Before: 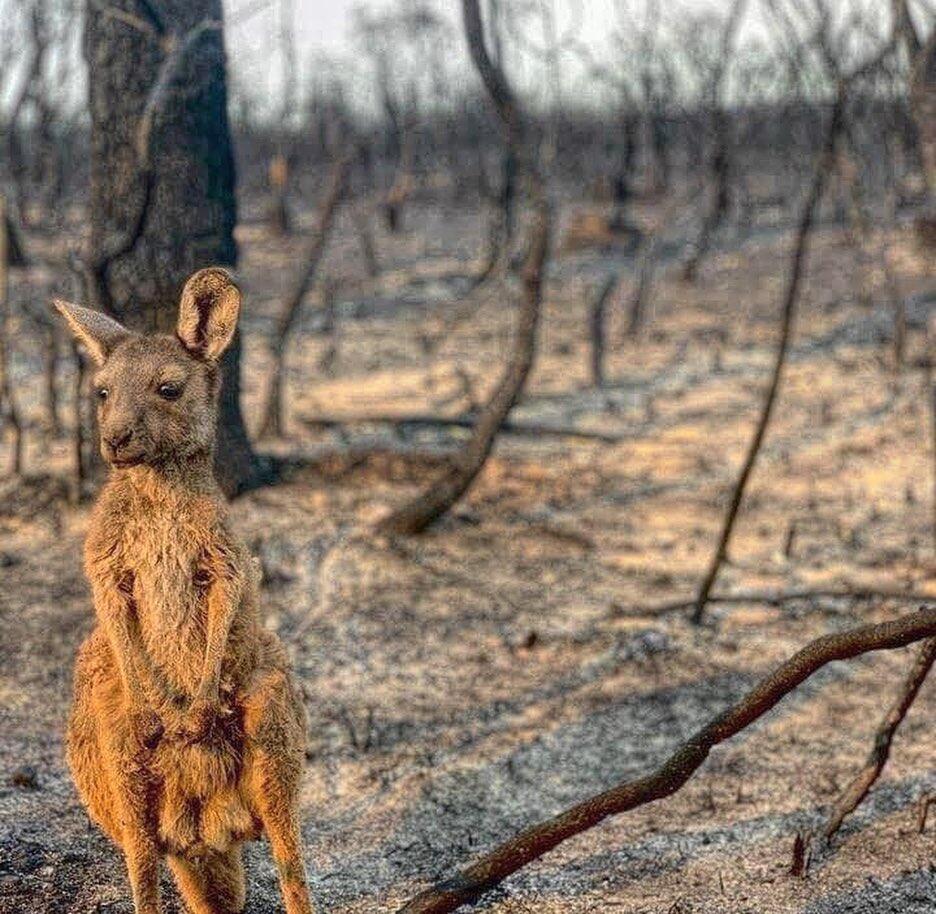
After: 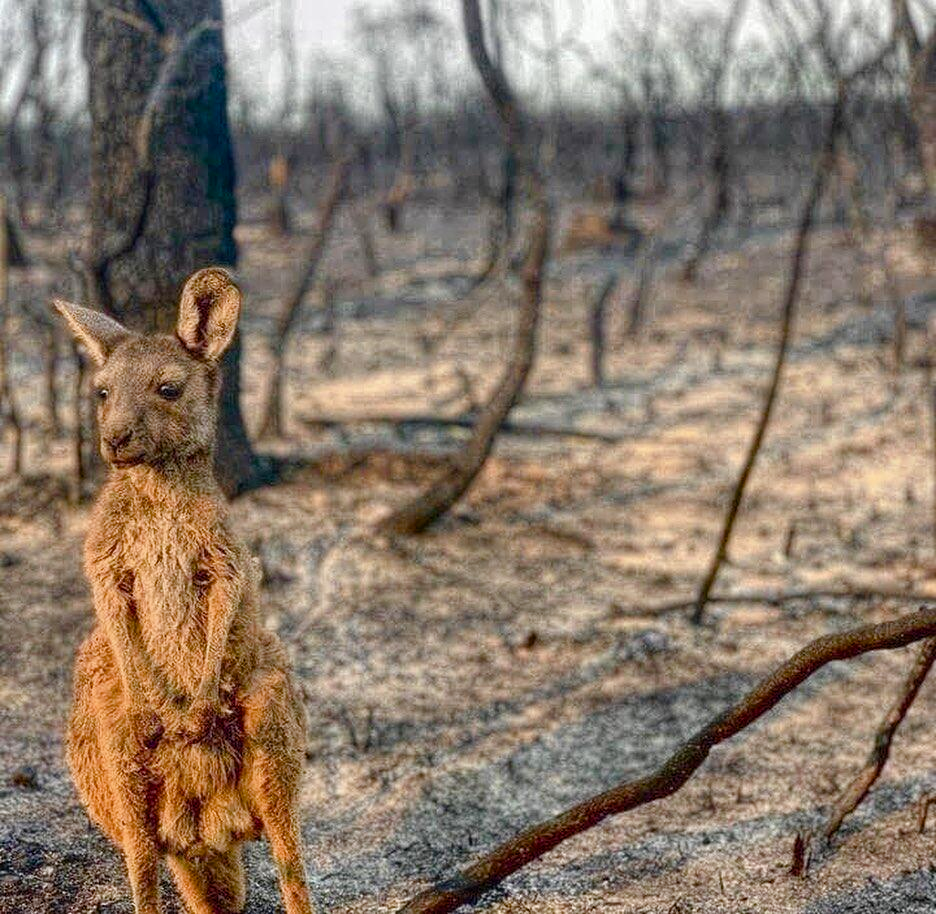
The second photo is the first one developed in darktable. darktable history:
color balance rgb: perceptual saturation grading › global saturation 24.937%, perceptual saturation grading › highlights -50.214%, perceptual saturation grading › shadows 30.782%
